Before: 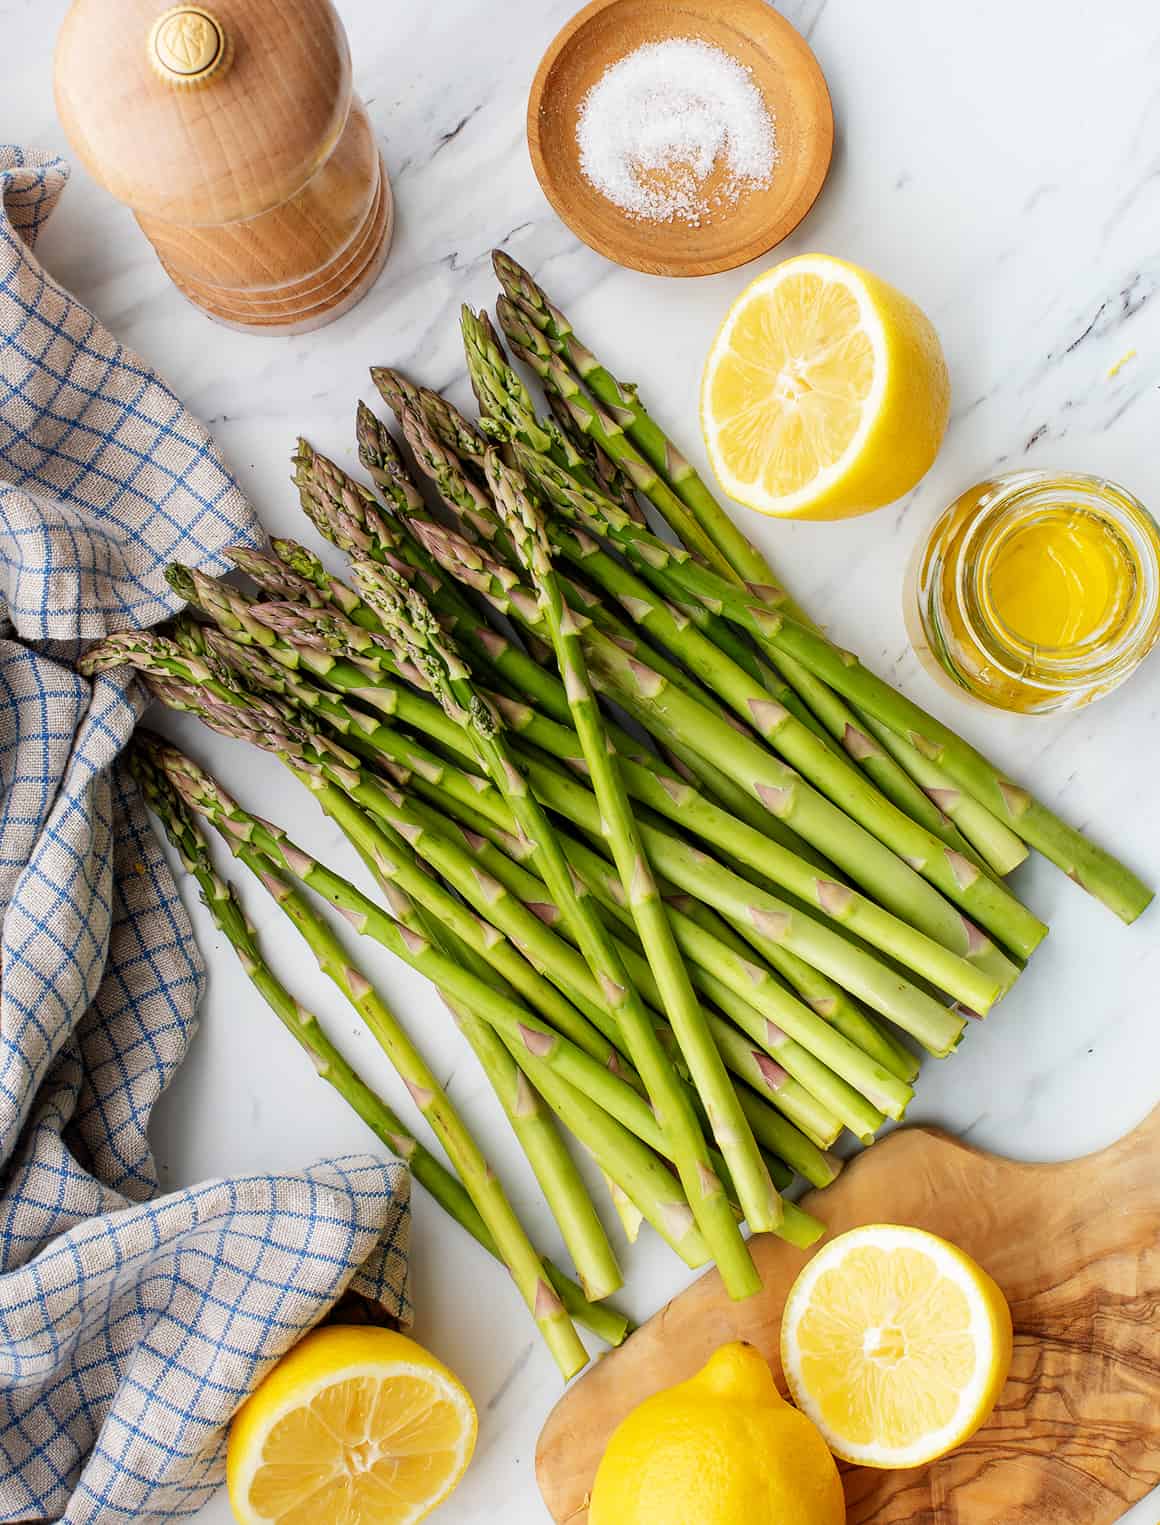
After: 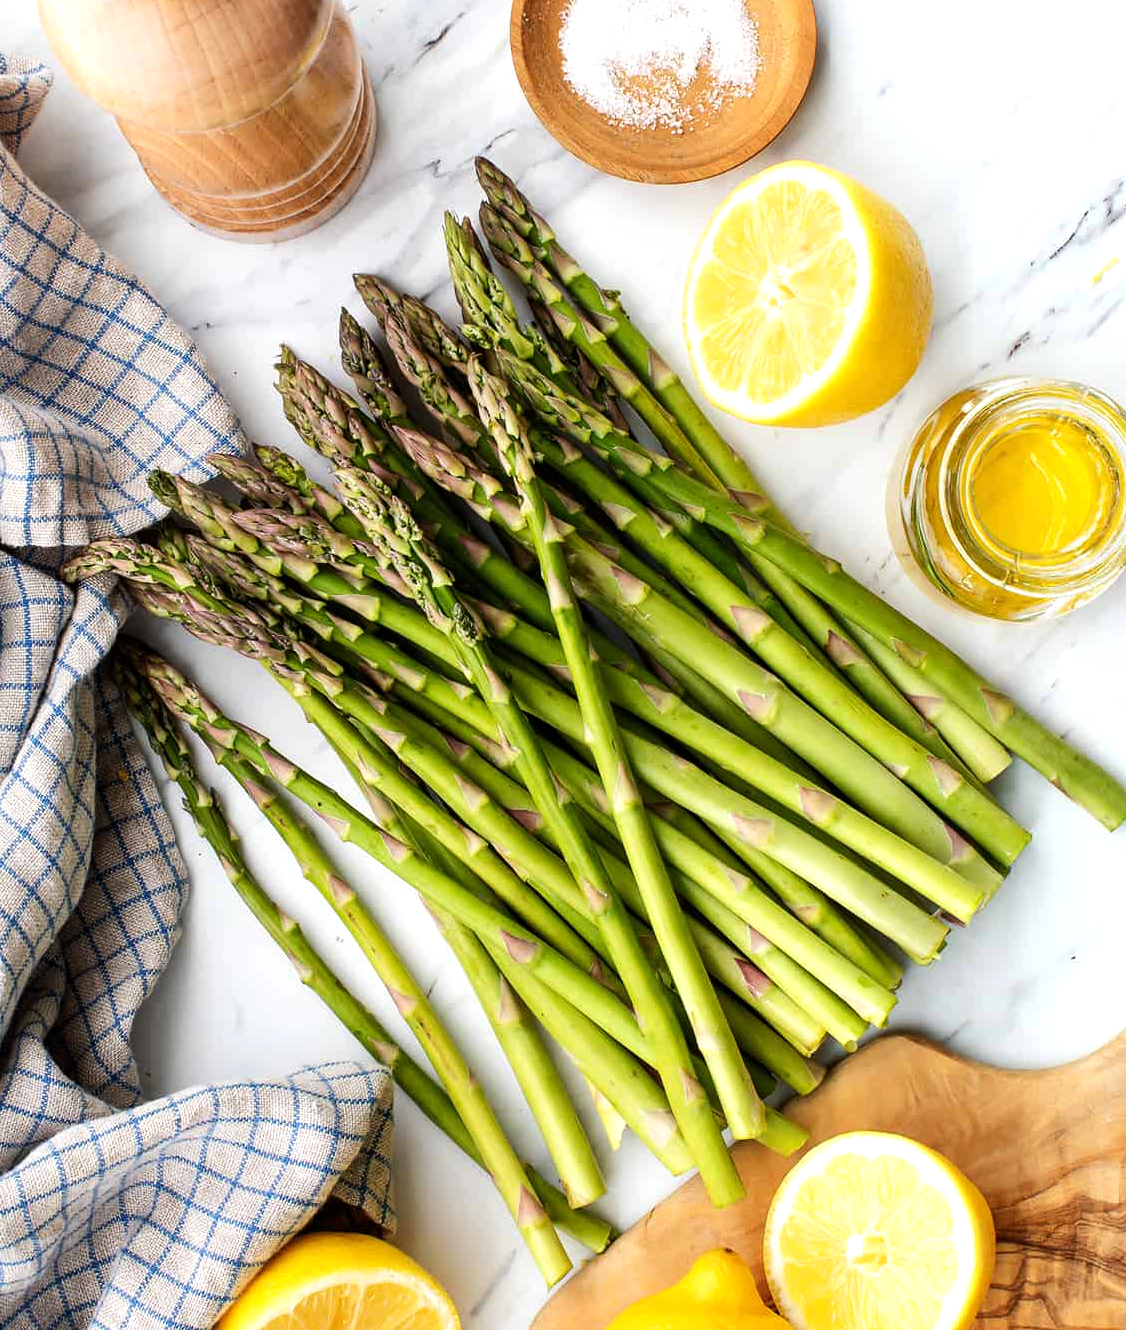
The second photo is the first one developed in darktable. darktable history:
crop: left 1.507%, top 6.147%, right 1.379%, bottom 6.637%
tone equalizer: -8 EV -0.417 EV, -7 EV -0.389 EV, -6 EV -0.333 EV, -5 EV -0.222 EV, -3 EV 0.222 EV, -2 EV 0.333 EV, -1 EV 0.389 EV, +0 EV 0.417 EV, edges refinement/feathering 500, mask exposure compensation -1.57 EV, preserve details no
